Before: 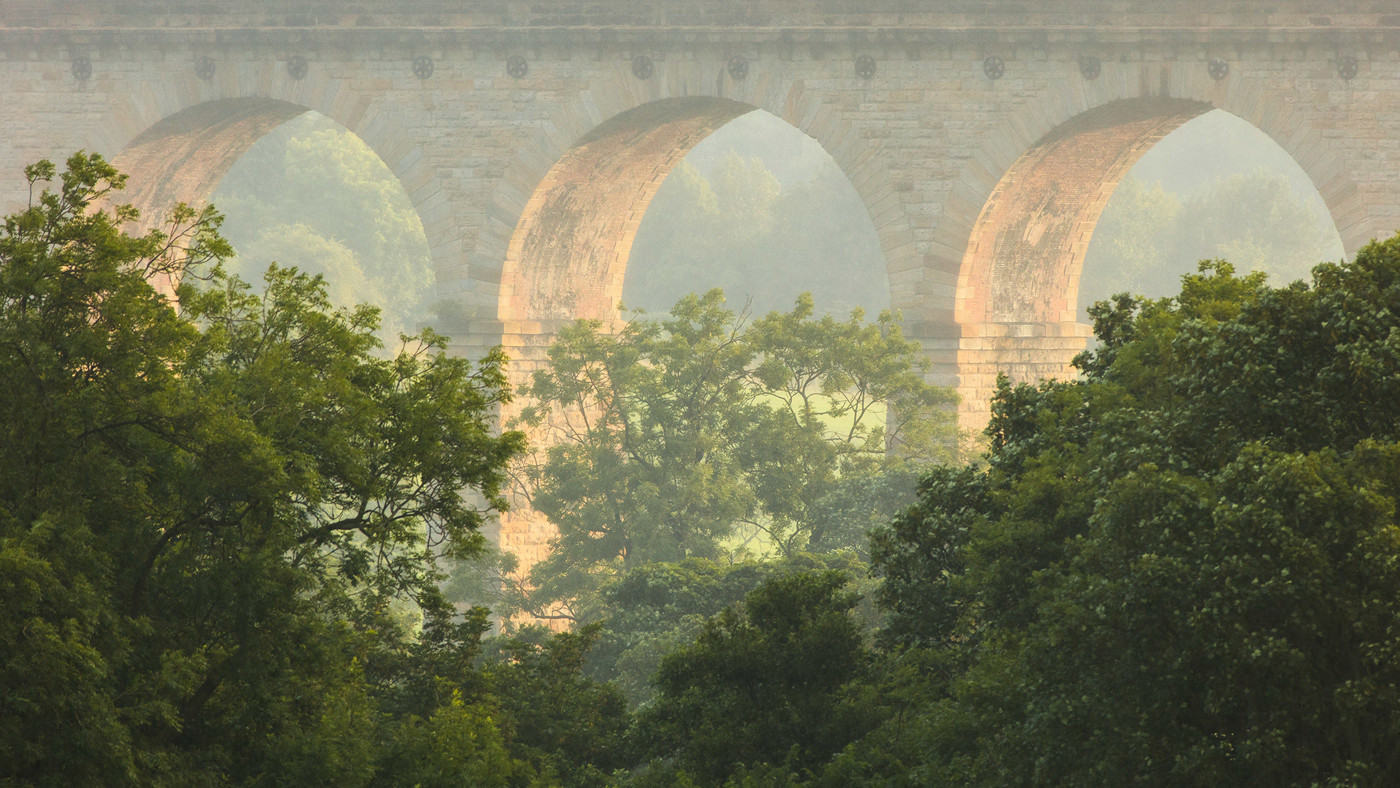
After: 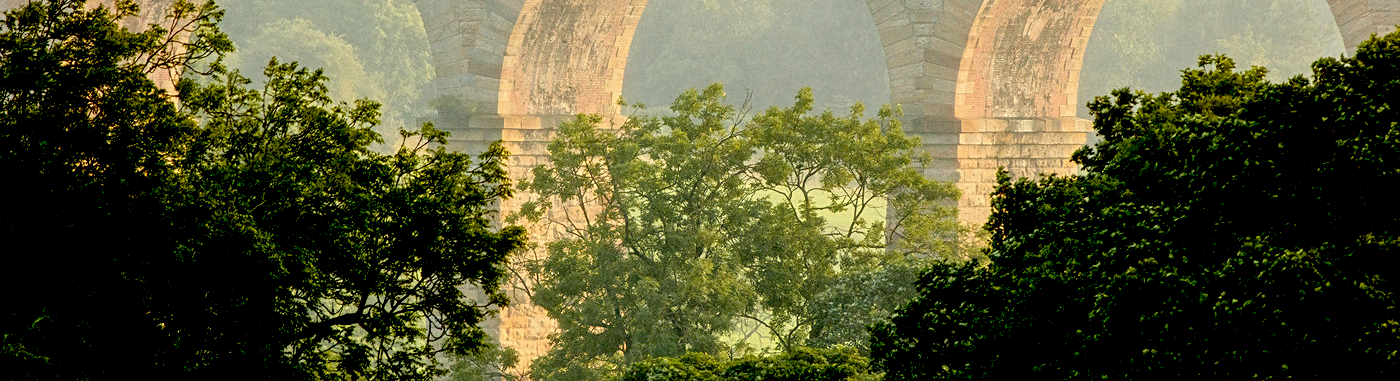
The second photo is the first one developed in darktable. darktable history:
tone equalizer: on, module defaults
crop and rotate: top 26.056%, bottom 25.543%
contrast equalizer: y [[0.5, 0.5, 0.5, 0.539, 0.64, 0.611], [0.5 ×6], [0.5 ×6], [0 ×6], [0 ×6]]
exposure: black level correction 0.1, exposure -0.092 EV, compensate highlight preservation false
